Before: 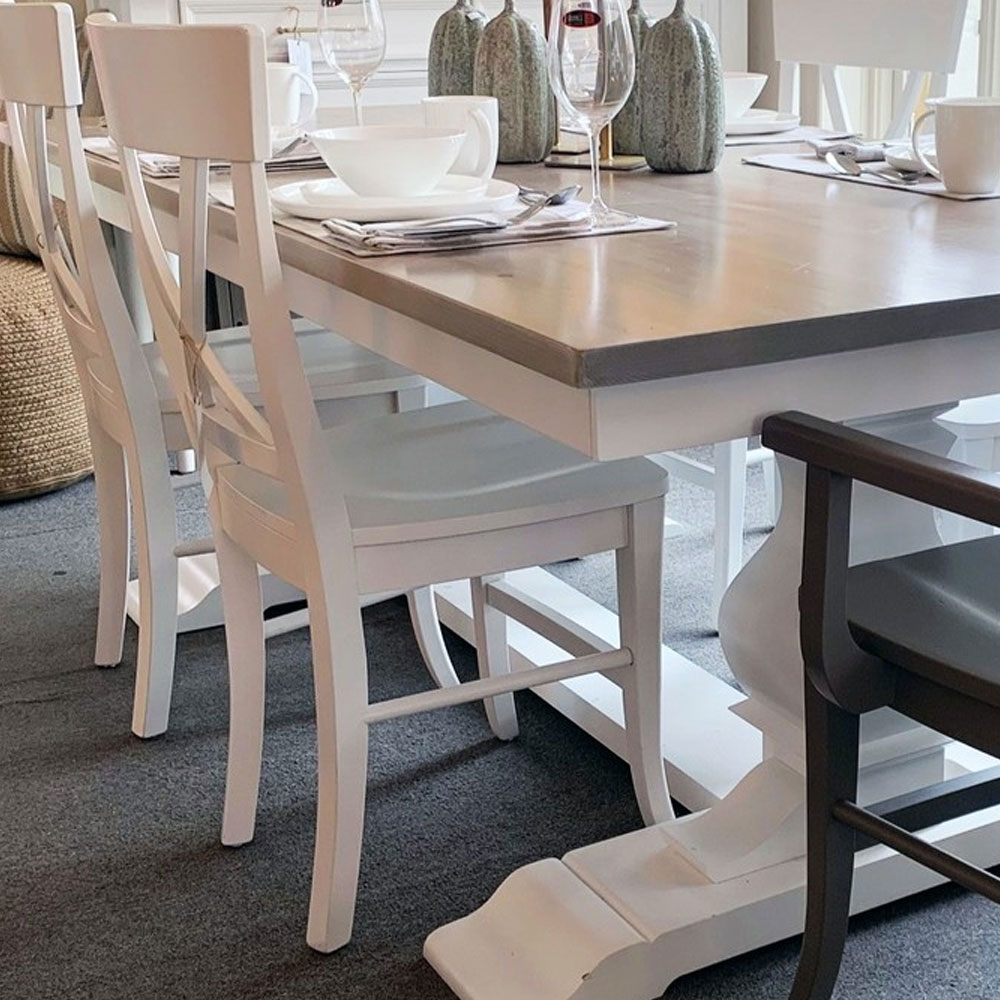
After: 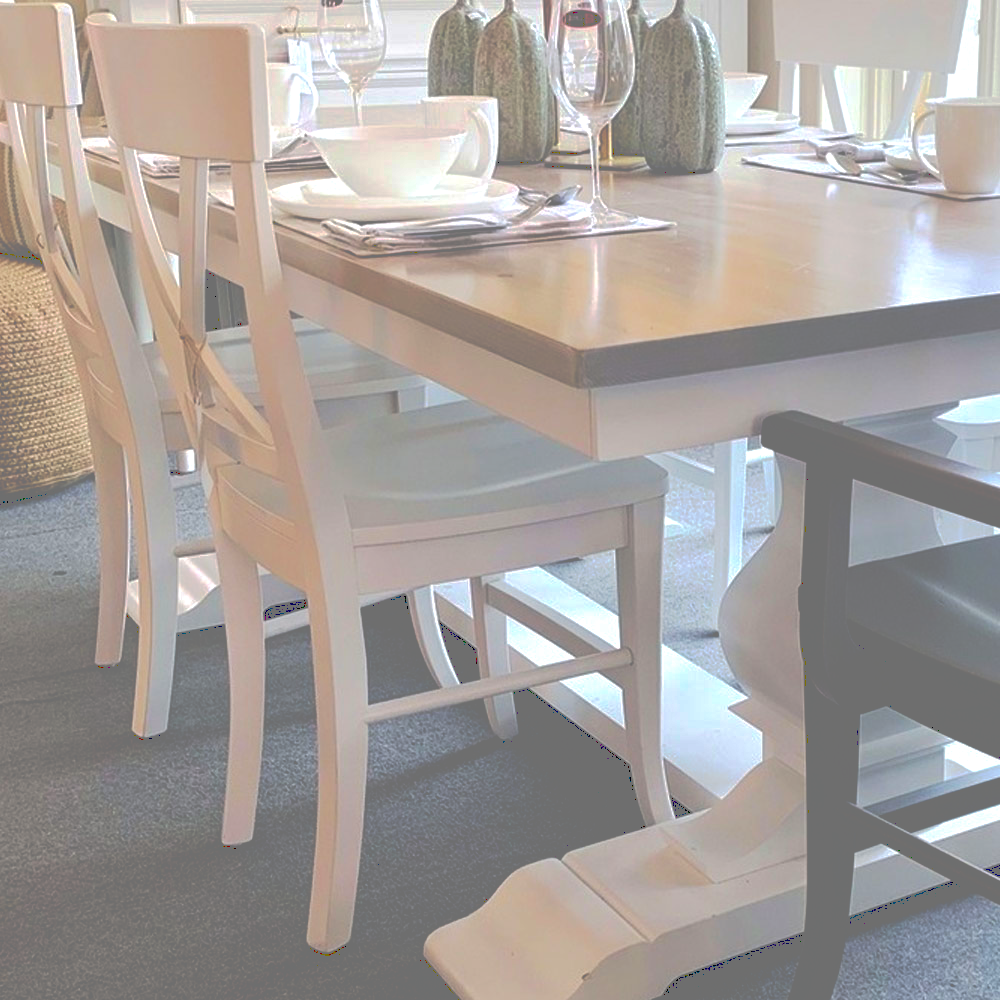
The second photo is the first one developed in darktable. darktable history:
tone curve: curves: ch0 [(0, 0) (0.003, 0.464) (0.011, 0.464) (0.025, 0.464) (0.044, 0.464) (0.069, 0.464) (0.1, 0.463) (0.136, 0.463) (0.177, 0.464) (0.224, 0.469) (0.277, 0.482) (0.335, 0.501) (0.399, 0.53) (0.468, 0.567) (0.543, 0.61) (0.623, 0.663) (0.709, 0.718) (0.801, 0.779) (0.898, 0.842) (1, 1)], preserve colors none
color balance rgb: perceptual saturation grading › global saturation 28.299%, perceptual saturation grading › mid-tones 12.745%, perceptual saturation grading › shadows 11.322%, perceptual brilliance grading › highlights 7.804%, perceptual brilliance grading › mid-tones 2.92%, perceptual brilliance grading › shadows 1.215%, global vibrance 15.286%
velvia: strength 22.06%
